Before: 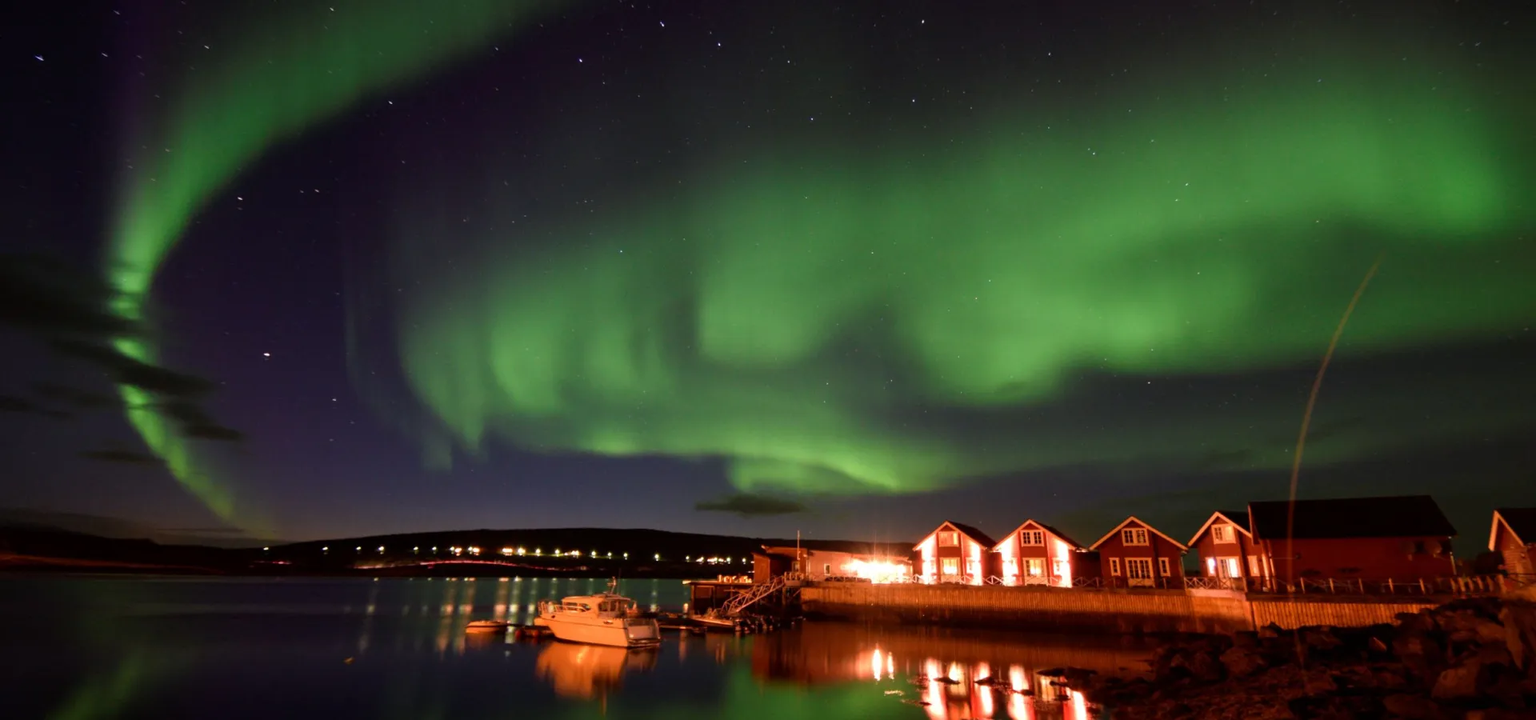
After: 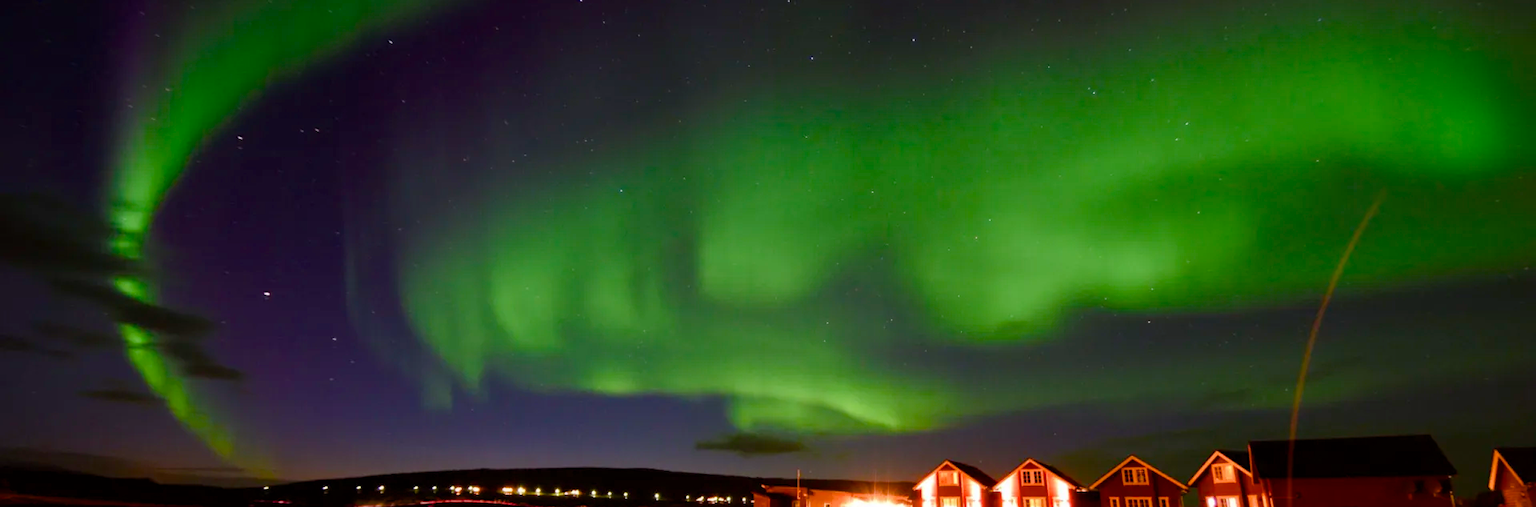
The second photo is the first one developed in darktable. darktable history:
color balance rgb: perceptual saturation grading › global saturation 45.825%, perceptual saturation grading › highlights -50.235%, perceptual saturation grading › shadows 30.724%, perceptual brilliance grading › global brilliance 2.816%, perceptual brilliance grading › highlights -3.067%, perceptual brilliance grading › shadows 3.01%, global vibrance 20%
crop and rotate: top 8.46%, bottom 21.04%
